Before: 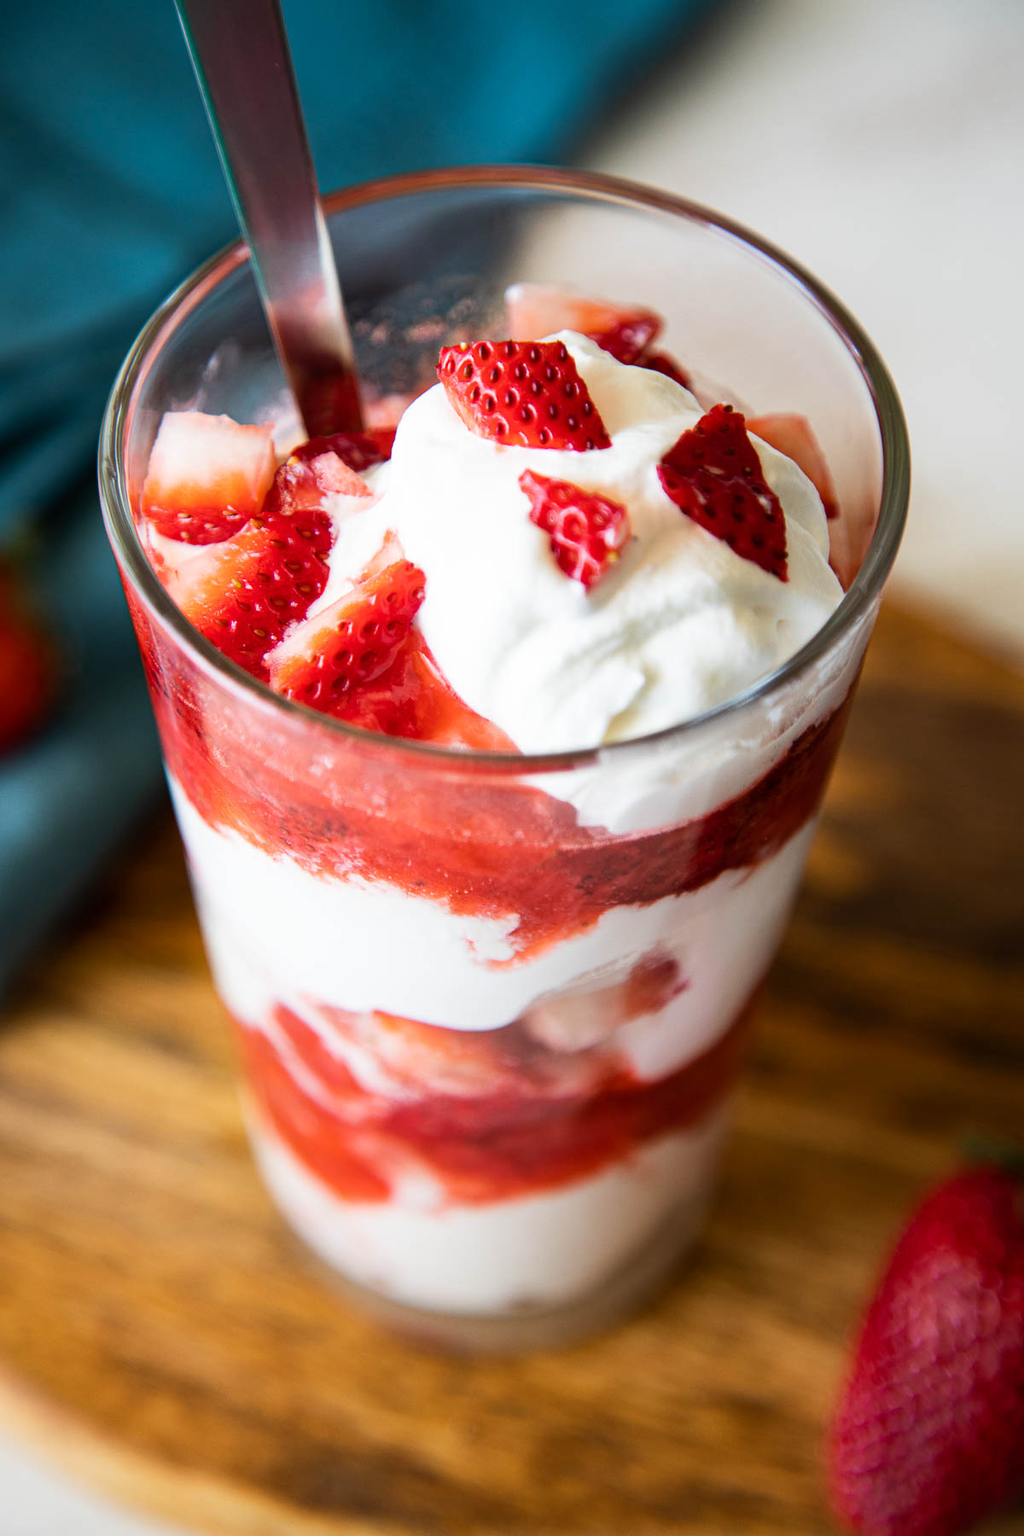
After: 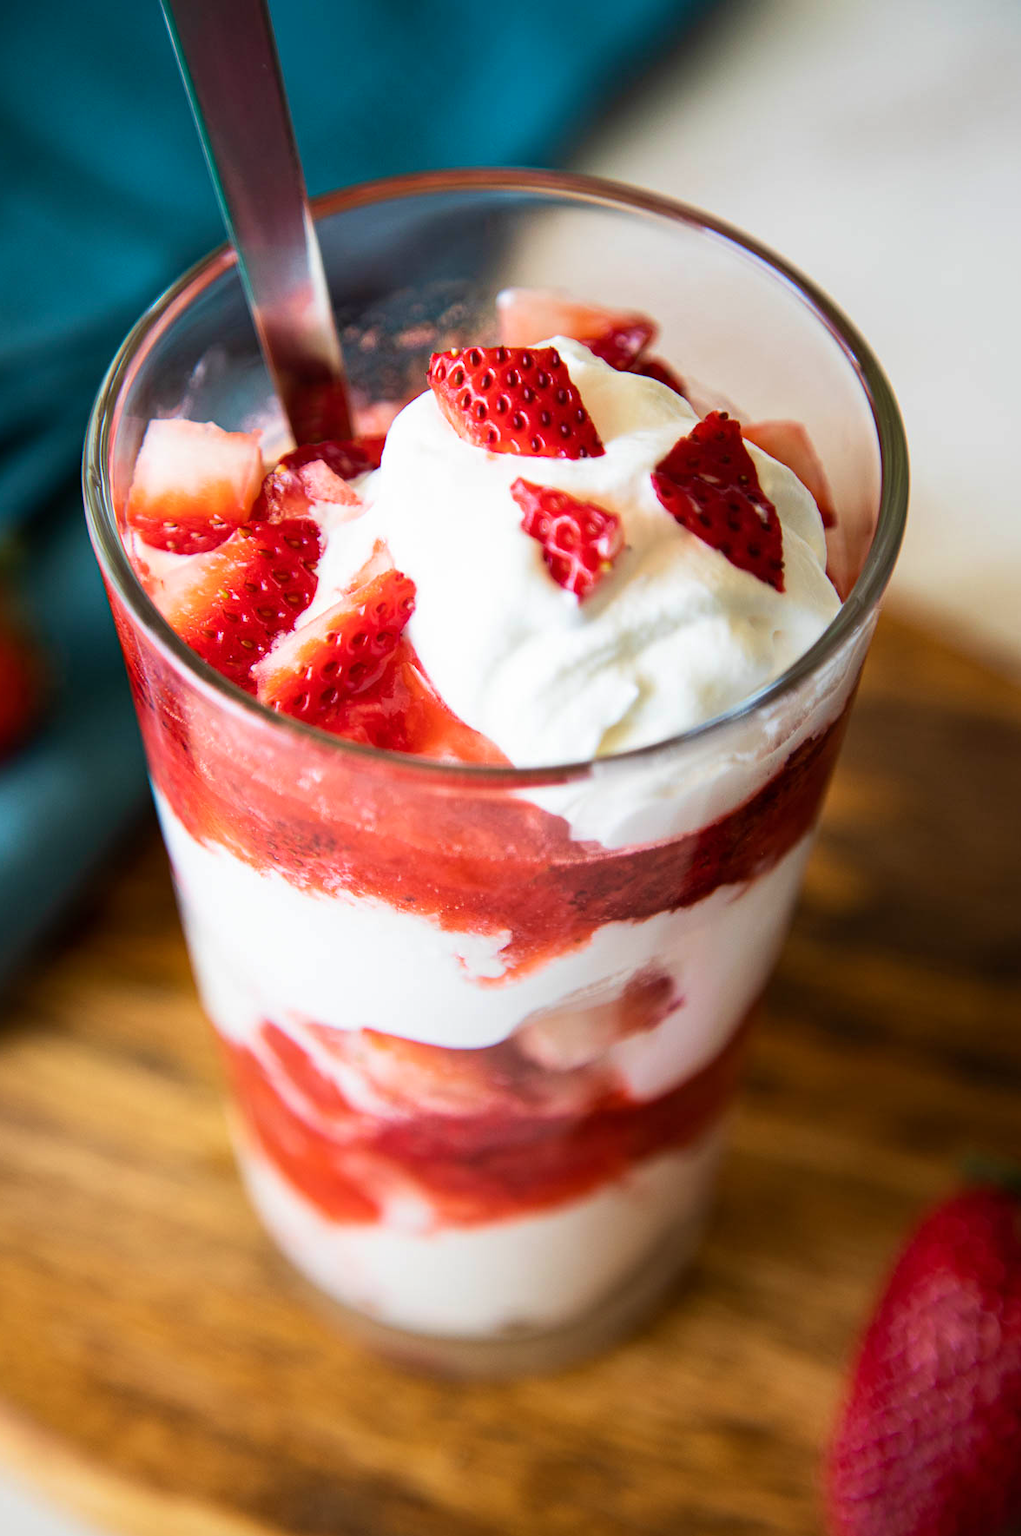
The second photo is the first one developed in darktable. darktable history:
velvia: on, module defaults
crop: left 1.705%, right 0.281%, bottom 1.719%
tone equalizer: on, module defaults
